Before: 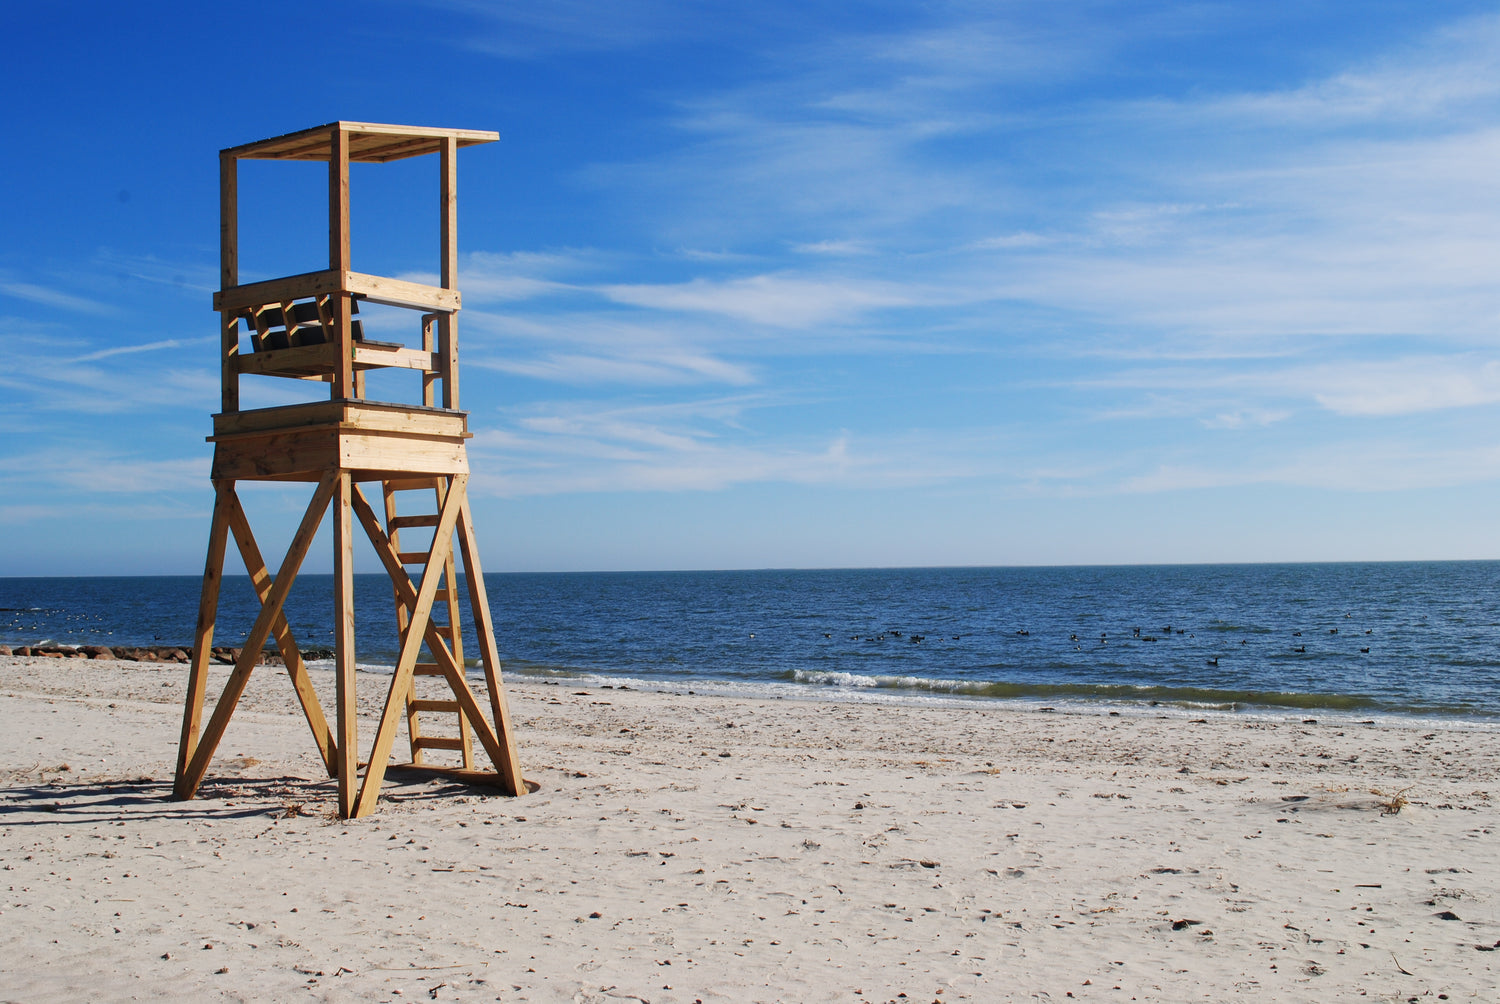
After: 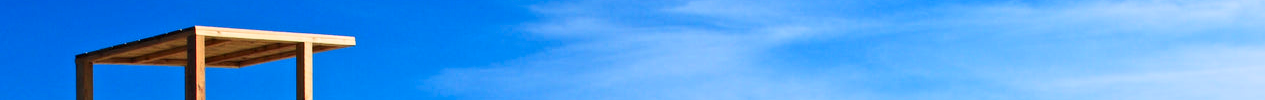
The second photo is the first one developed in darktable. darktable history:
contrast brightness saturation: contrast 0.23, brightness 0.1, saturation 0.29
contrast equalizer: y [[0.5, 0.5, 0.544, 0.569, 0.5, 0.5], [0.5 ×6], [0.5 ×6], [0 ×6], [0 ×6]]
crop and rotate: left 9.644%, top 9.491%, right 6.021%, bottom 80.509%
